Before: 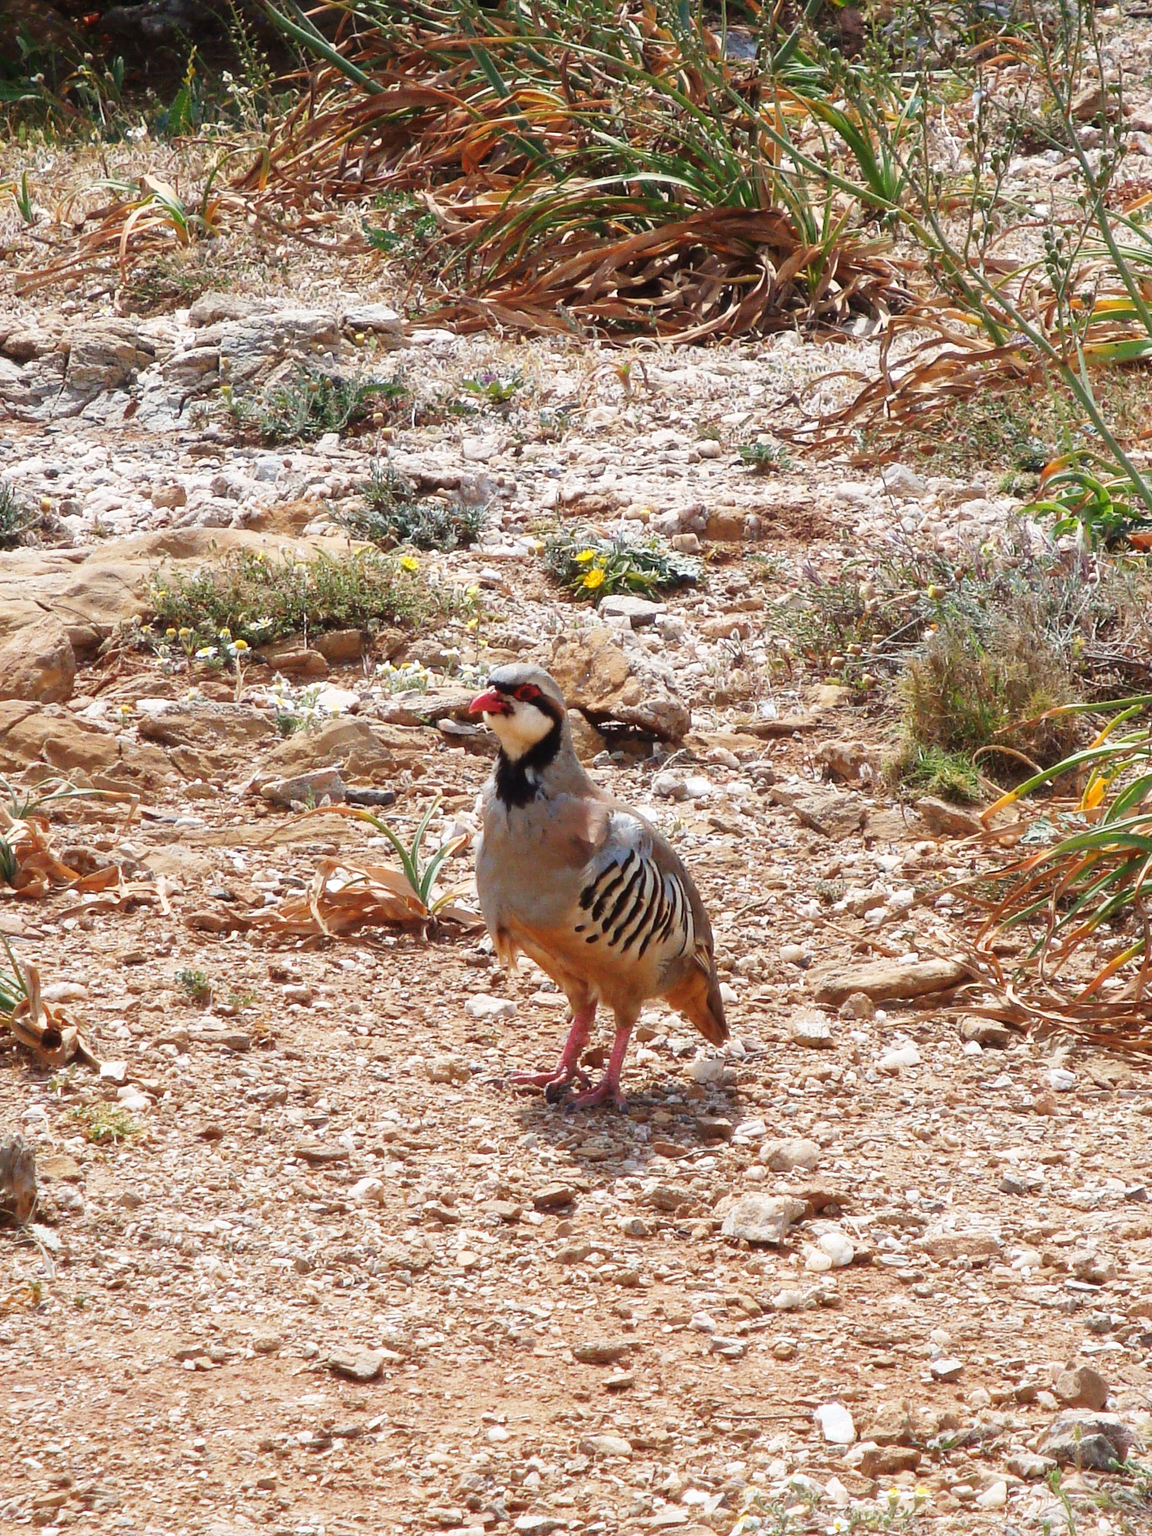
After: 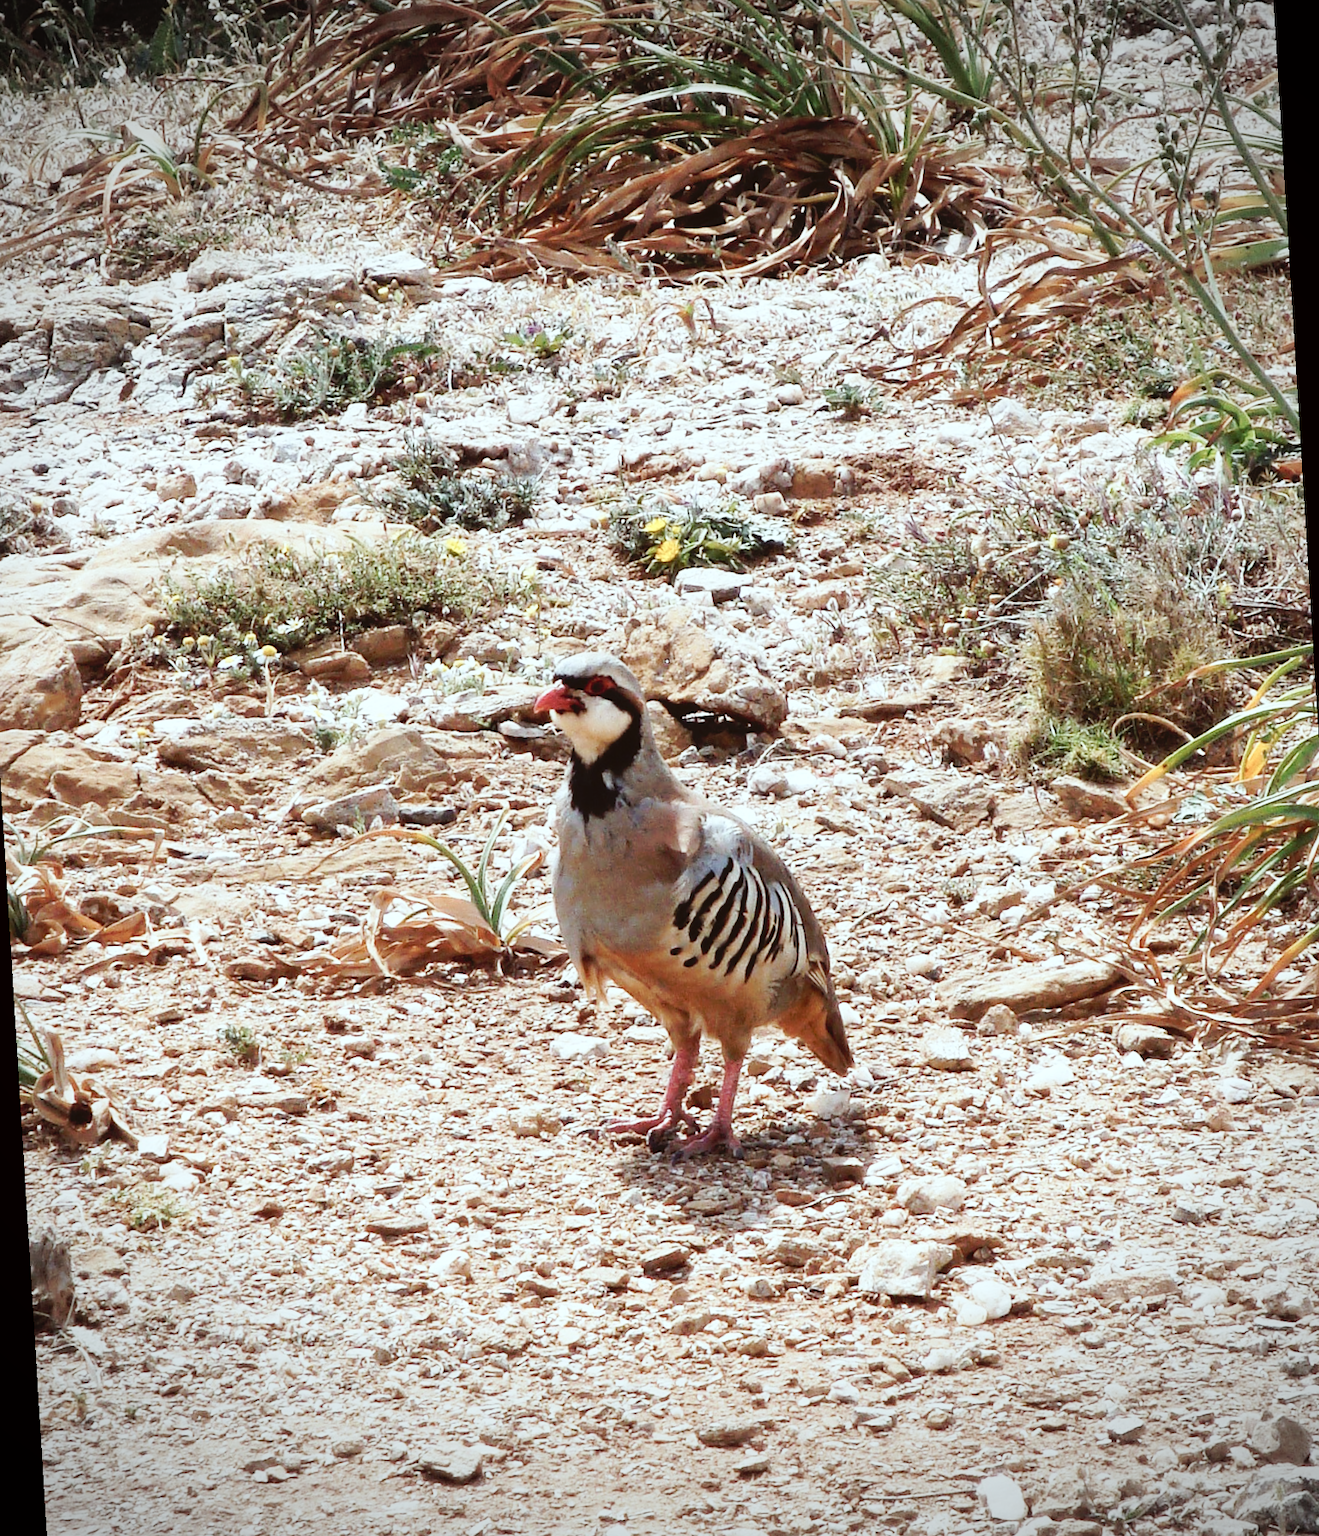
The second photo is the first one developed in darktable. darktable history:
color correction: highlights a* -4.98, highlights b* -3.76, shadows a* 3.83, shadows b* 4.08
contrast brightness saturation: contrast 0.1, saturation -0.3
vignetting: width/height ratio 1.094
rotate and perspective: rotation -3.52°, crop left 0.036, crop right 0.964, crop top 0.081, crop bottom 0.919
tone curve: curves: ch0 [(0, 0) (0.003, 0.047) (0.011, 0.051) (0.025, 0.051) (0.044, 0.057) (0.069, 0.068) (0.1, 0.076) (0.136, 0.108) (0.177, 0.166) (0.224, 0.229) (0.277, 0.299) (0.335, 0.364) (0.399, 0.46) (0.468, 0.553) (0.543, 0.639) (0.623, 0.724) (0.709, 0.808) (0.801, 0.886) (0.898, 0.954) (1, 1)], preserve colors none
